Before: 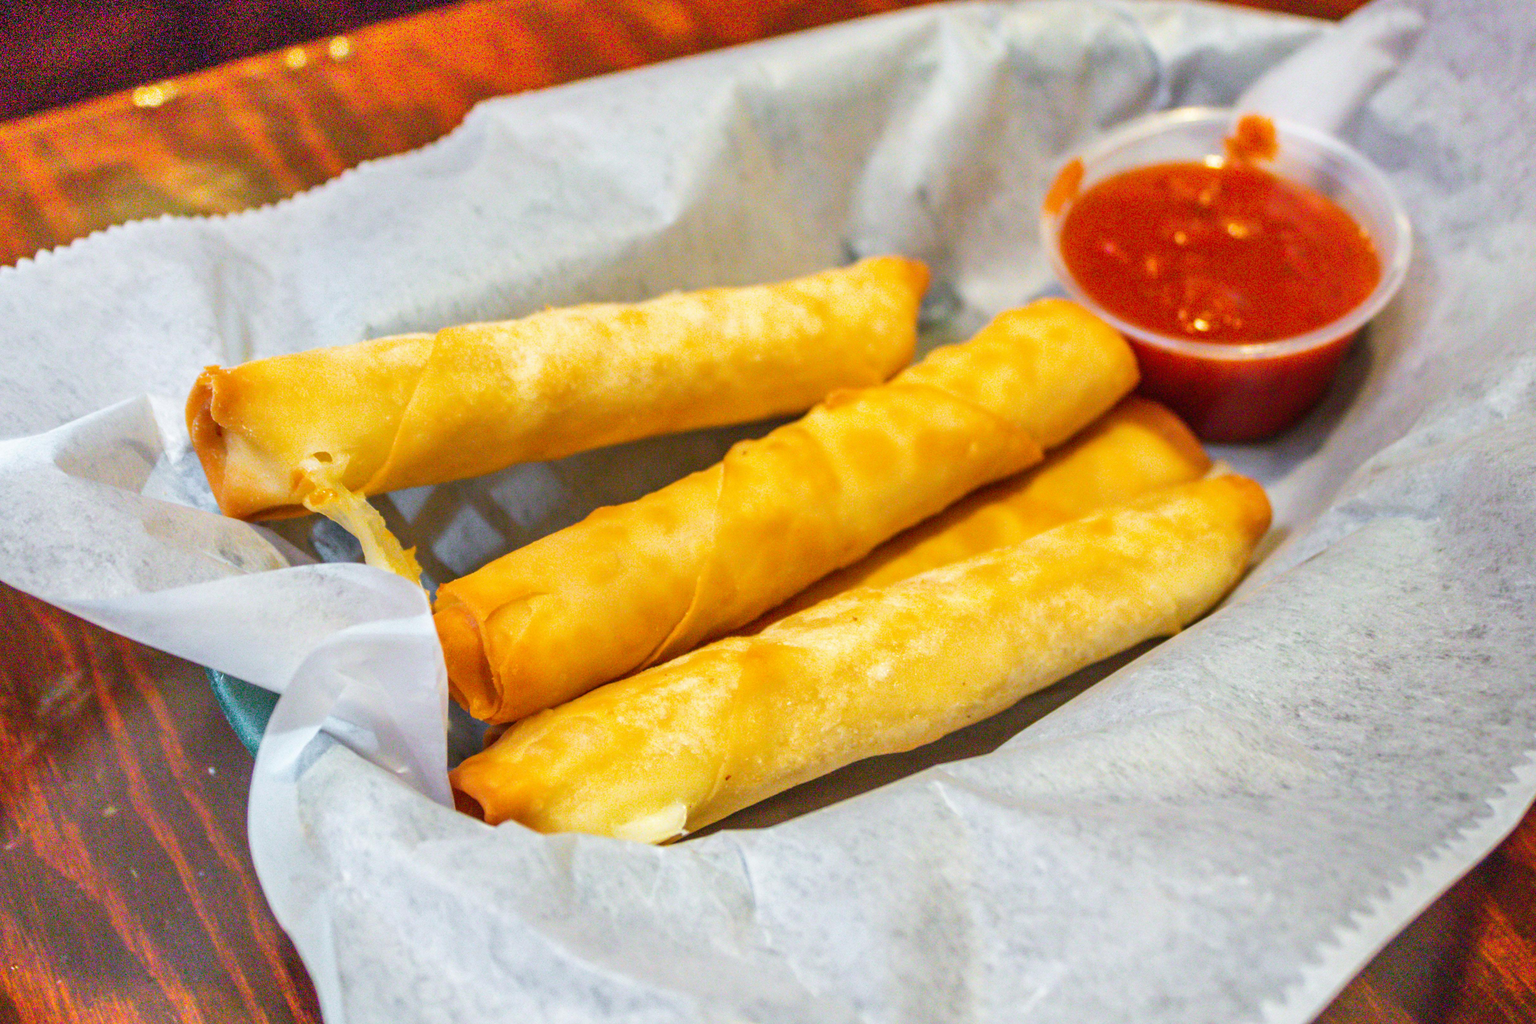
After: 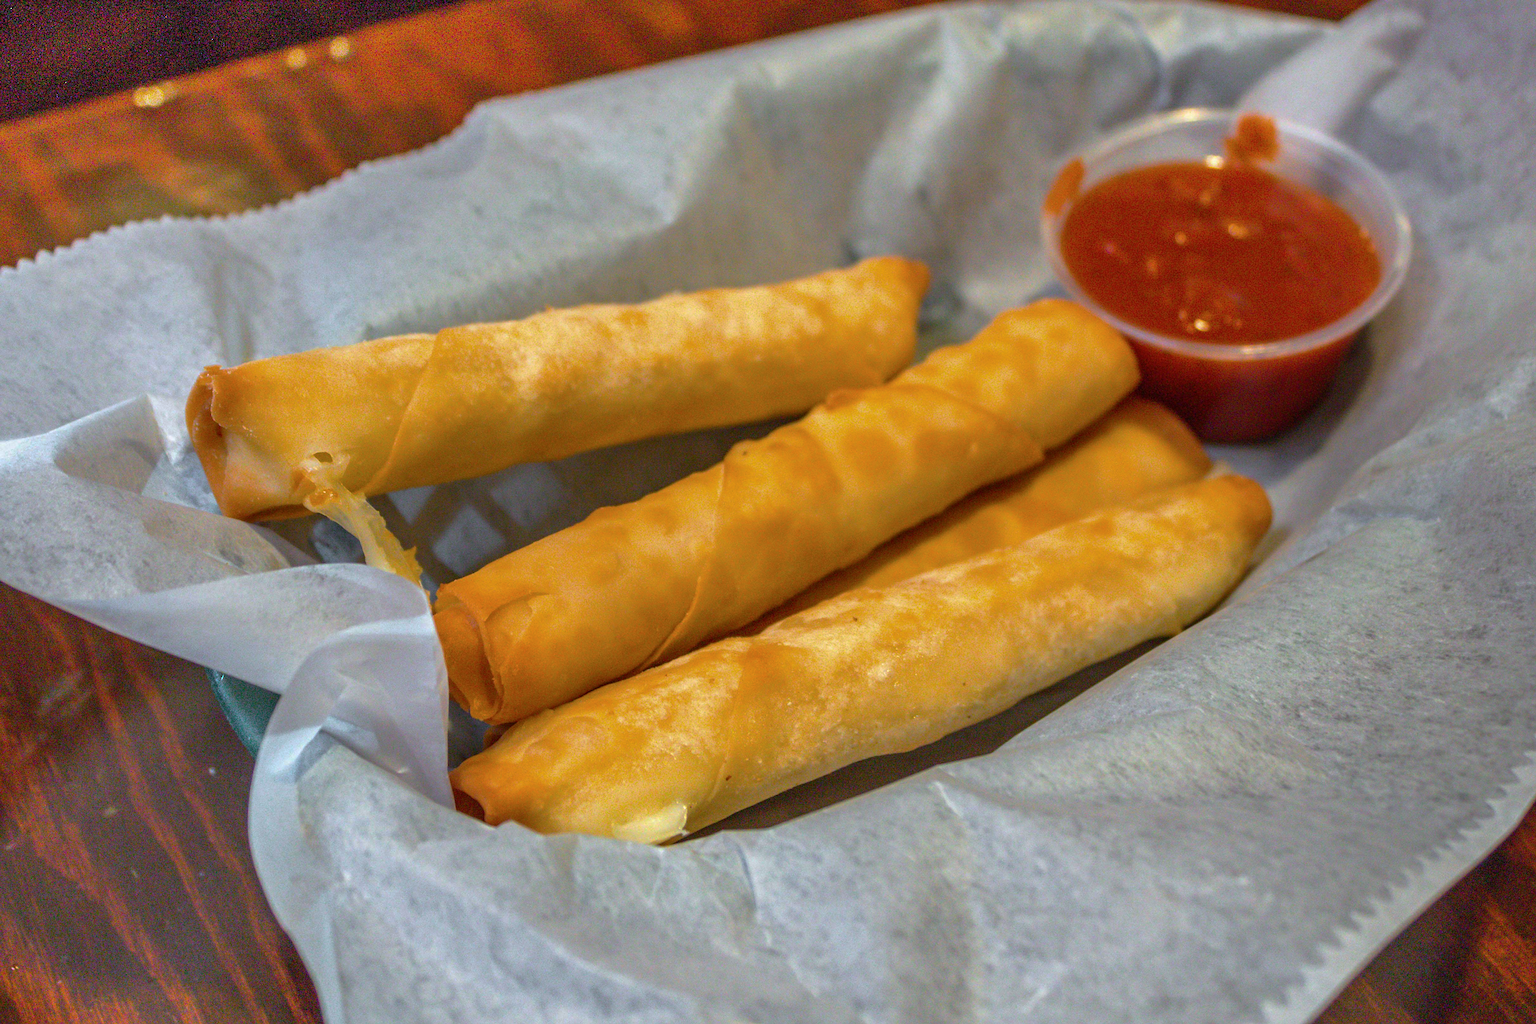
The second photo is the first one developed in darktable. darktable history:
color correction: highlights b* -0.047
sharpen: on, module defaults
base curve: curves: ch0 [(0, 0) (0.841, 0.609) (1, 1)], preserve colors none
